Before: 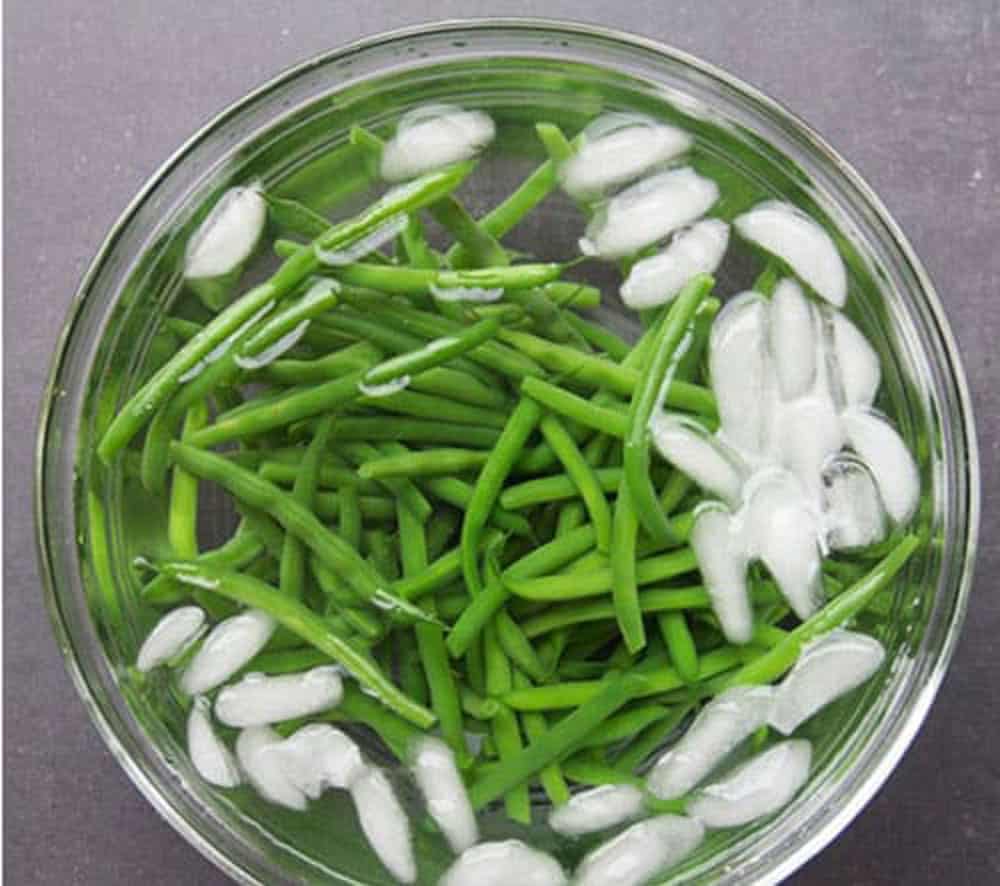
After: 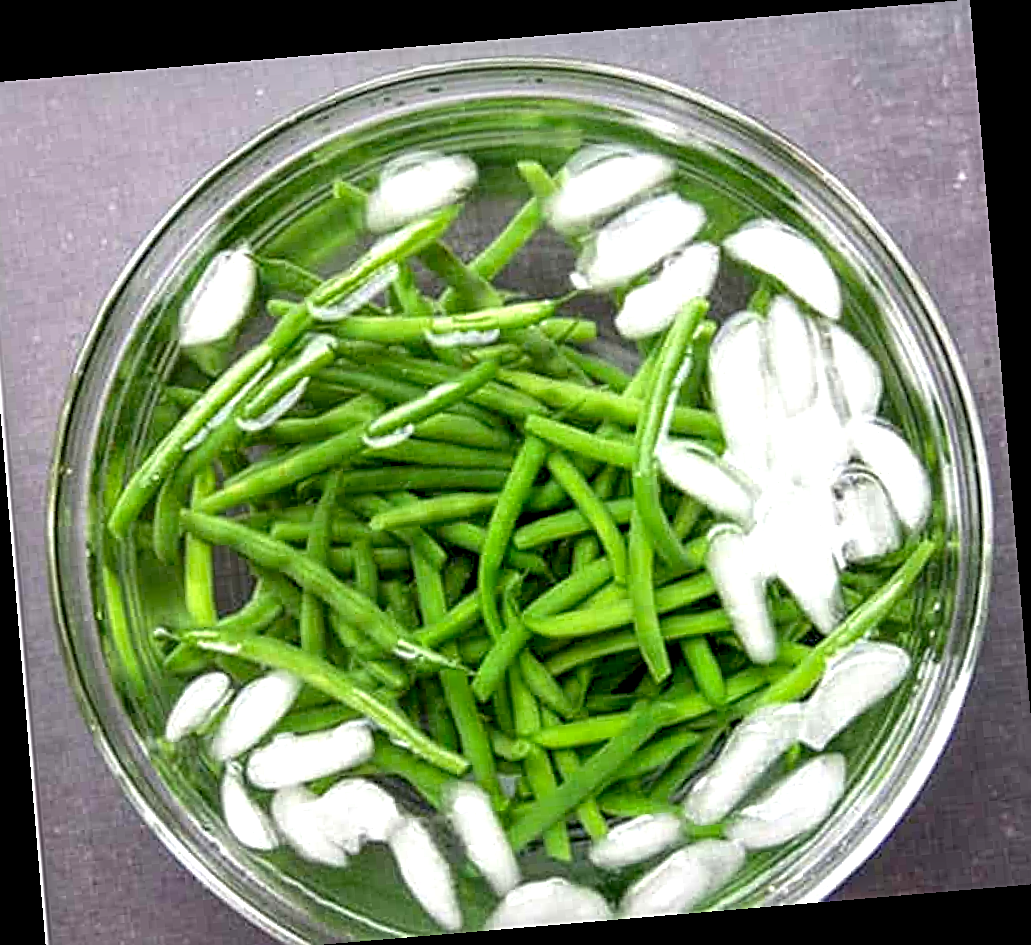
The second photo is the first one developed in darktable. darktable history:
sharpen: on, module defaults
exposure: black level correction 0.012, exposure 0.7 EV, compensate exposure bias true, compensate highlight preservation false
crop and rotate: left 2.536%, right 1.107%, bottom 2.246%
local contrast: detail 130%
rotate and perspective: rotation -4.86°, automatic cropping off
